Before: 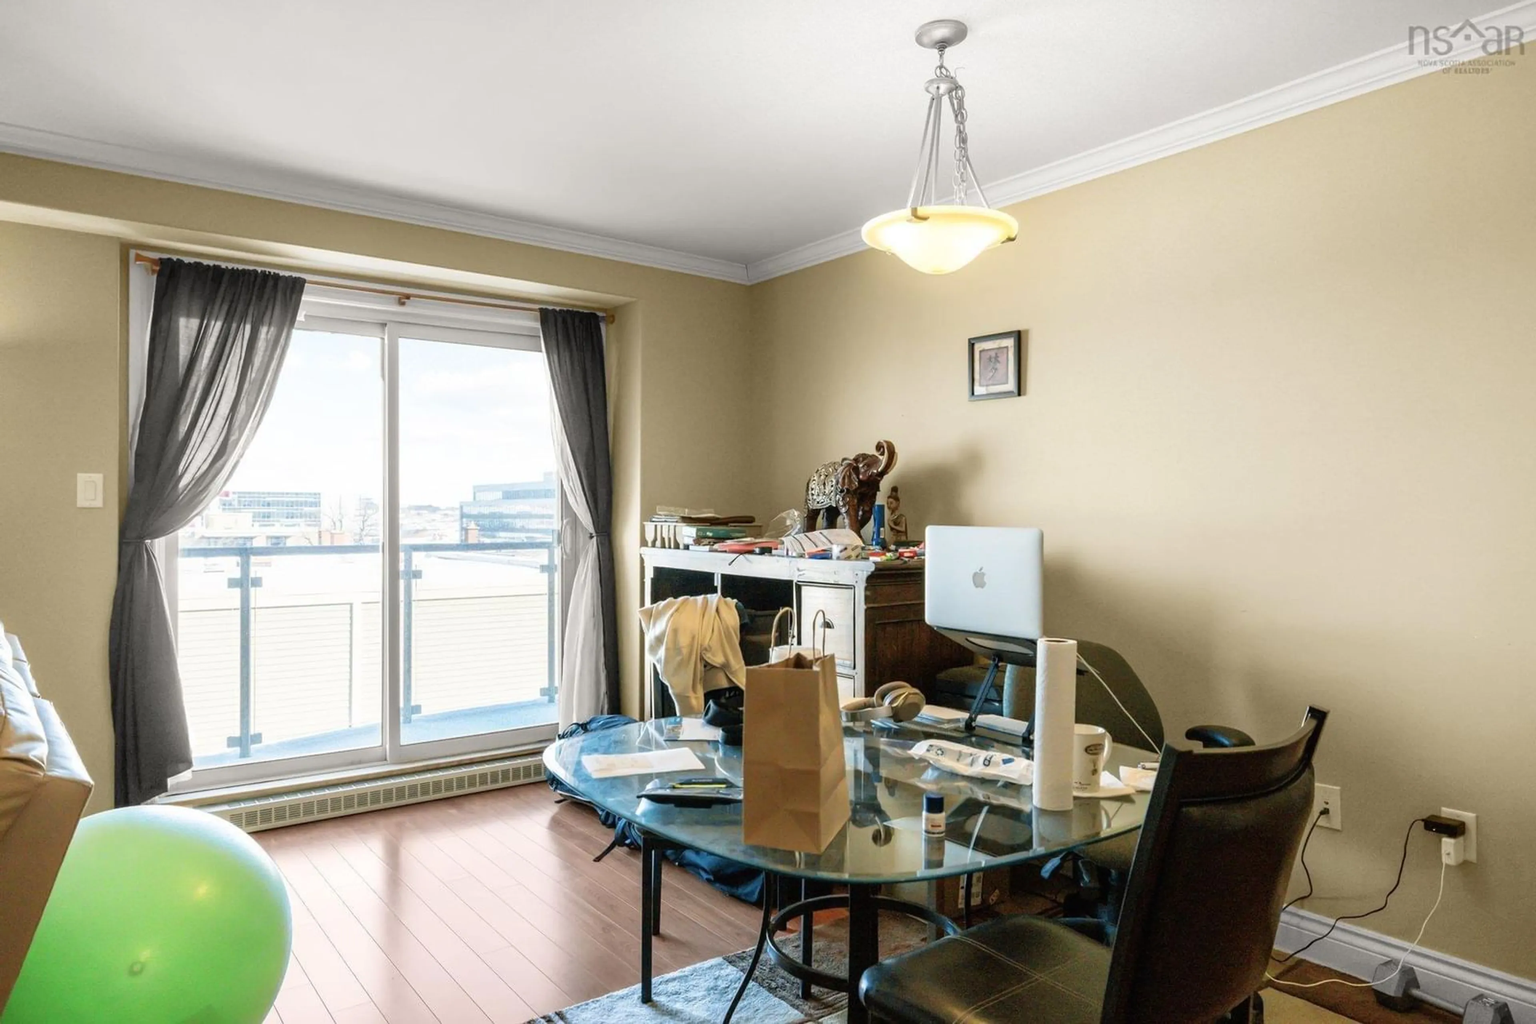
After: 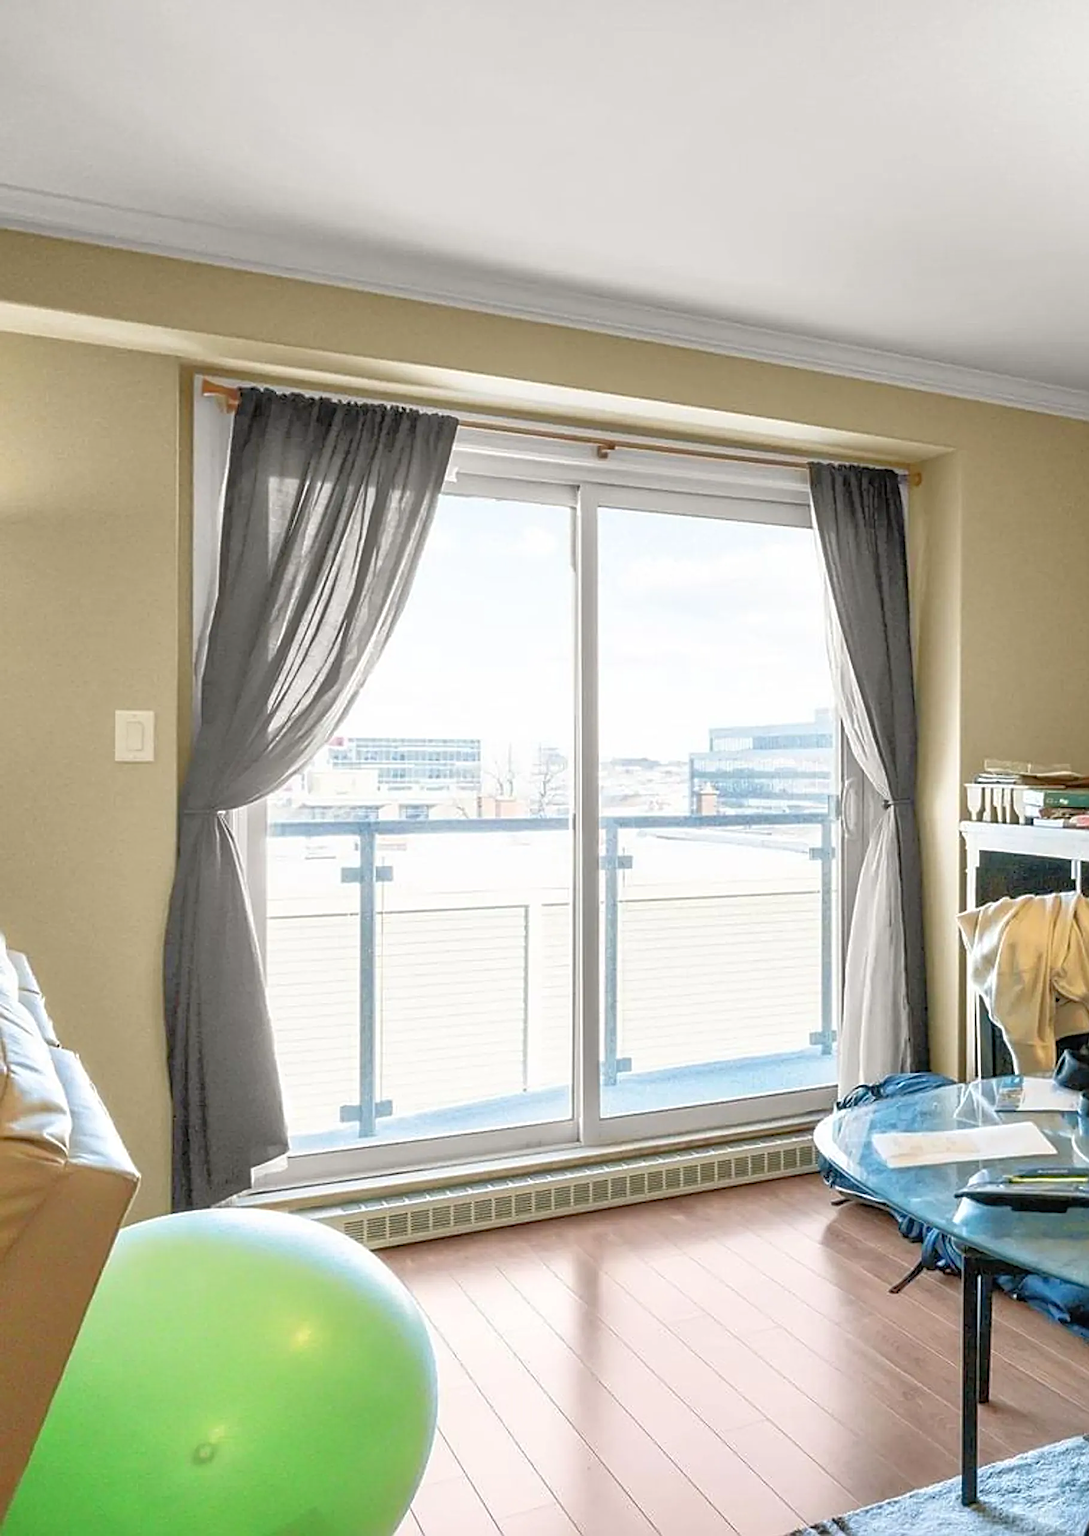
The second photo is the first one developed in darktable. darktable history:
crop and rotate: left 0.029%, top 0%, right 52.662%
tone equalizer: -7 EV 0.16 EV, -6 EV 0.633 EV, -5 EV 1.13 EV, -4 EV 1.32 EV, -3 EV 1.18 EV, -2 EV 0.6 EV, -1 EV 0.166 EV
sharpen: radius 2.615, amount 0.695
